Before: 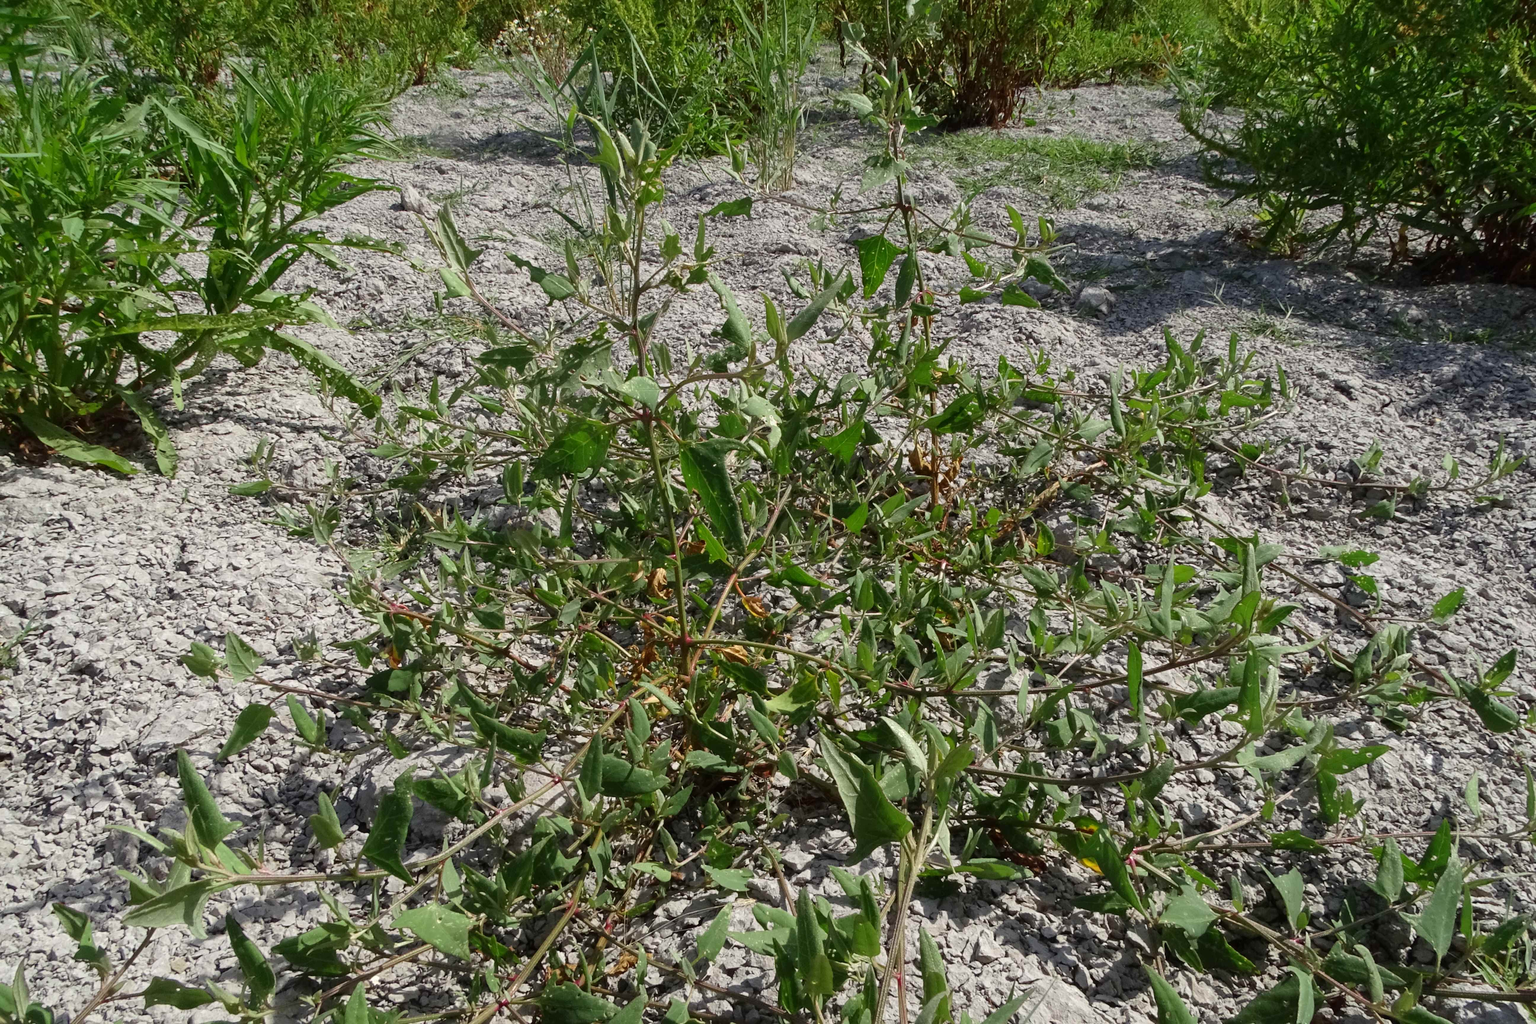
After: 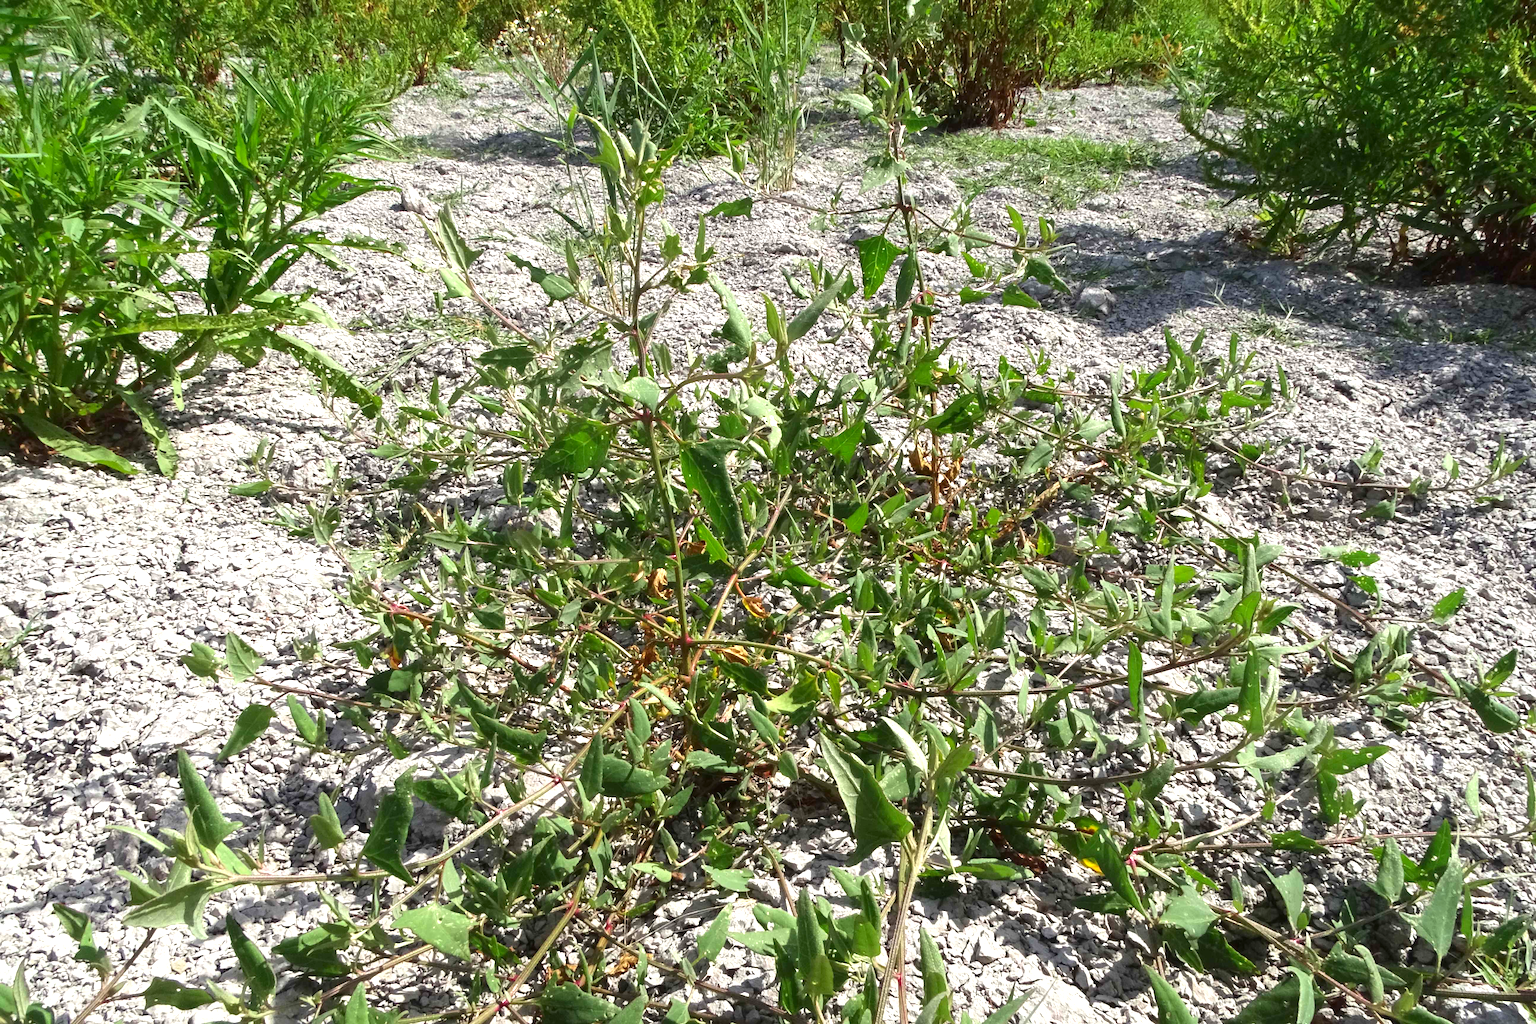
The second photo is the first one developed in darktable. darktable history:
base curve: curves: ch0 [(0, 0) (0.303, 0.277) (1, 1)], preserve colors none
exposure: exposure 1 EV, compensate highlight preservation false
contrast brightness saturation: contrast -0.019, brightness -0.011, saturation 0.036
